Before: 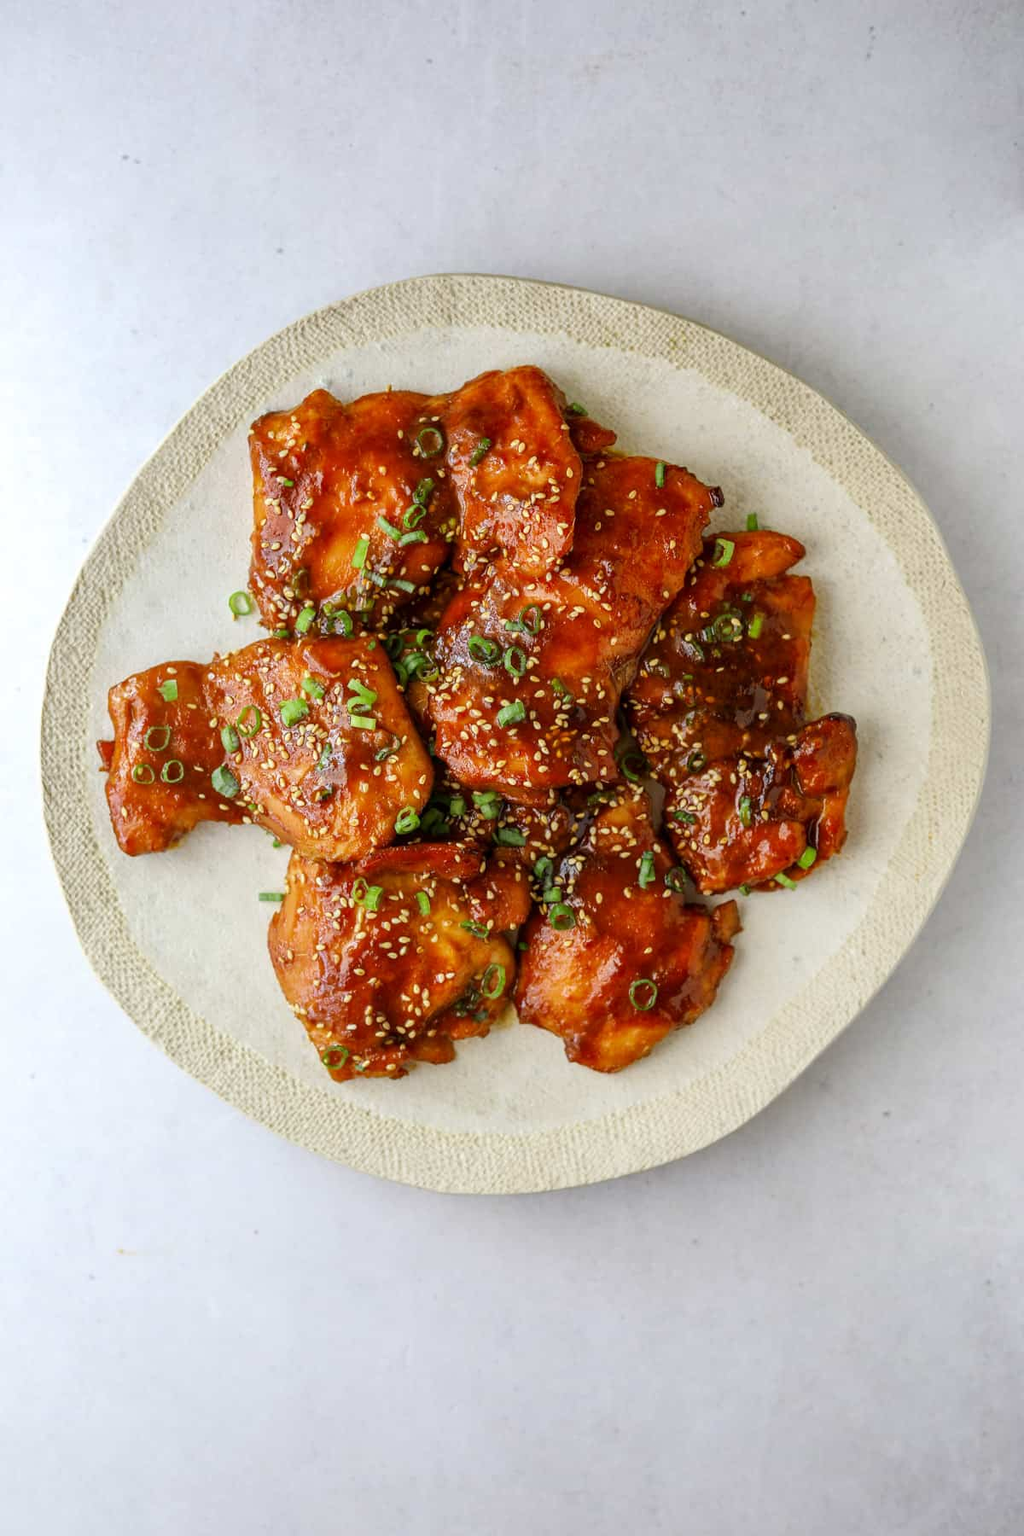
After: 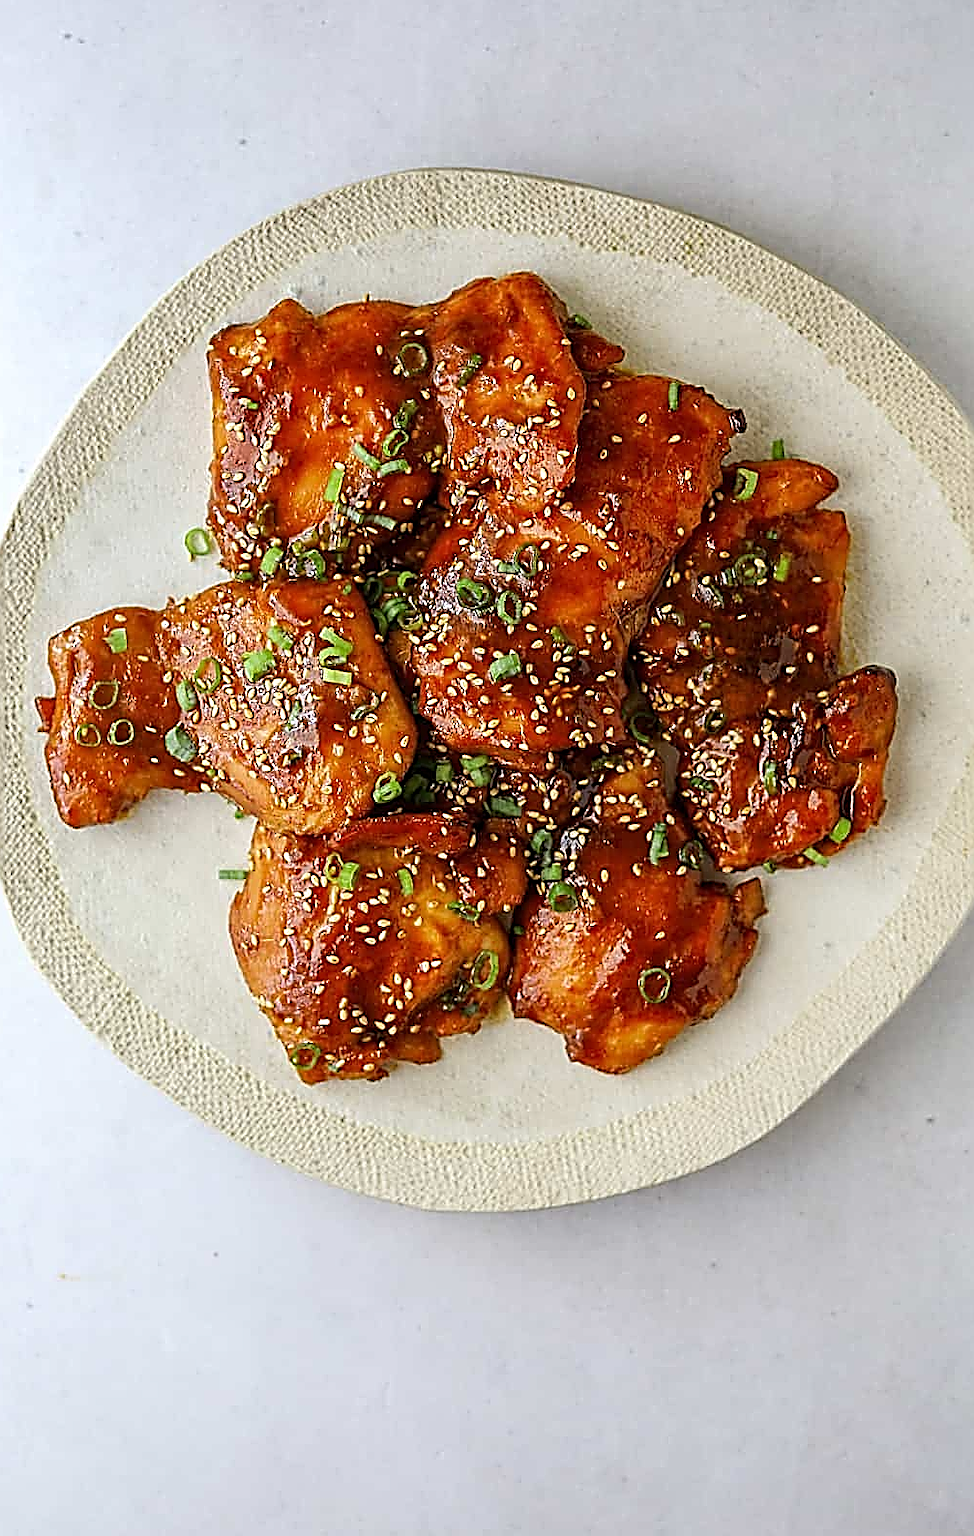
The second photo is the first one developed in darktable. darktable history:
crop: left 6.446%, top 8.188%, right 9.538%, bottom 3.548%
color correction: highlights a* -0.182, highlights b* -0.124
sharpen: amount 2
